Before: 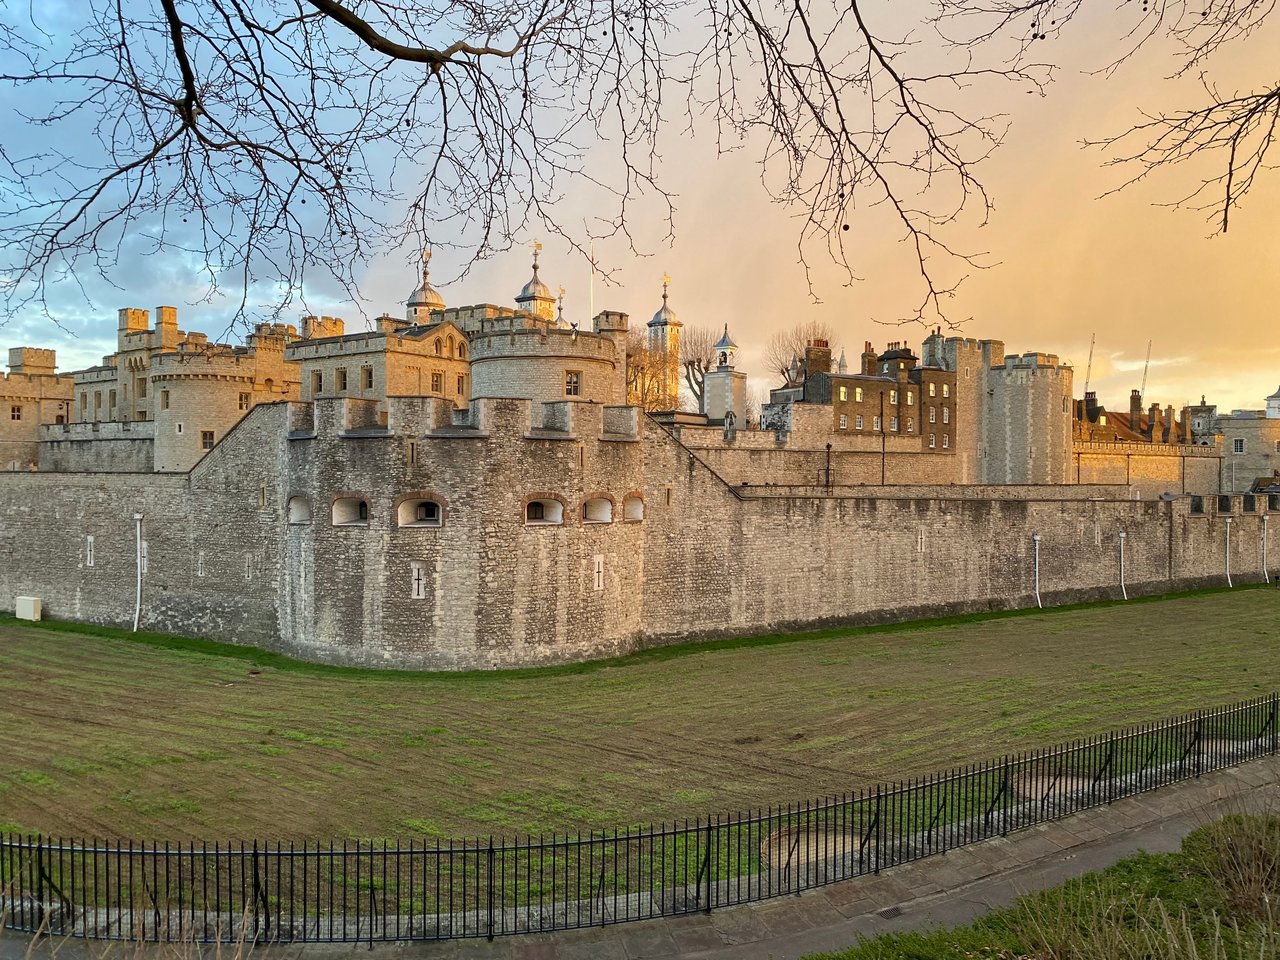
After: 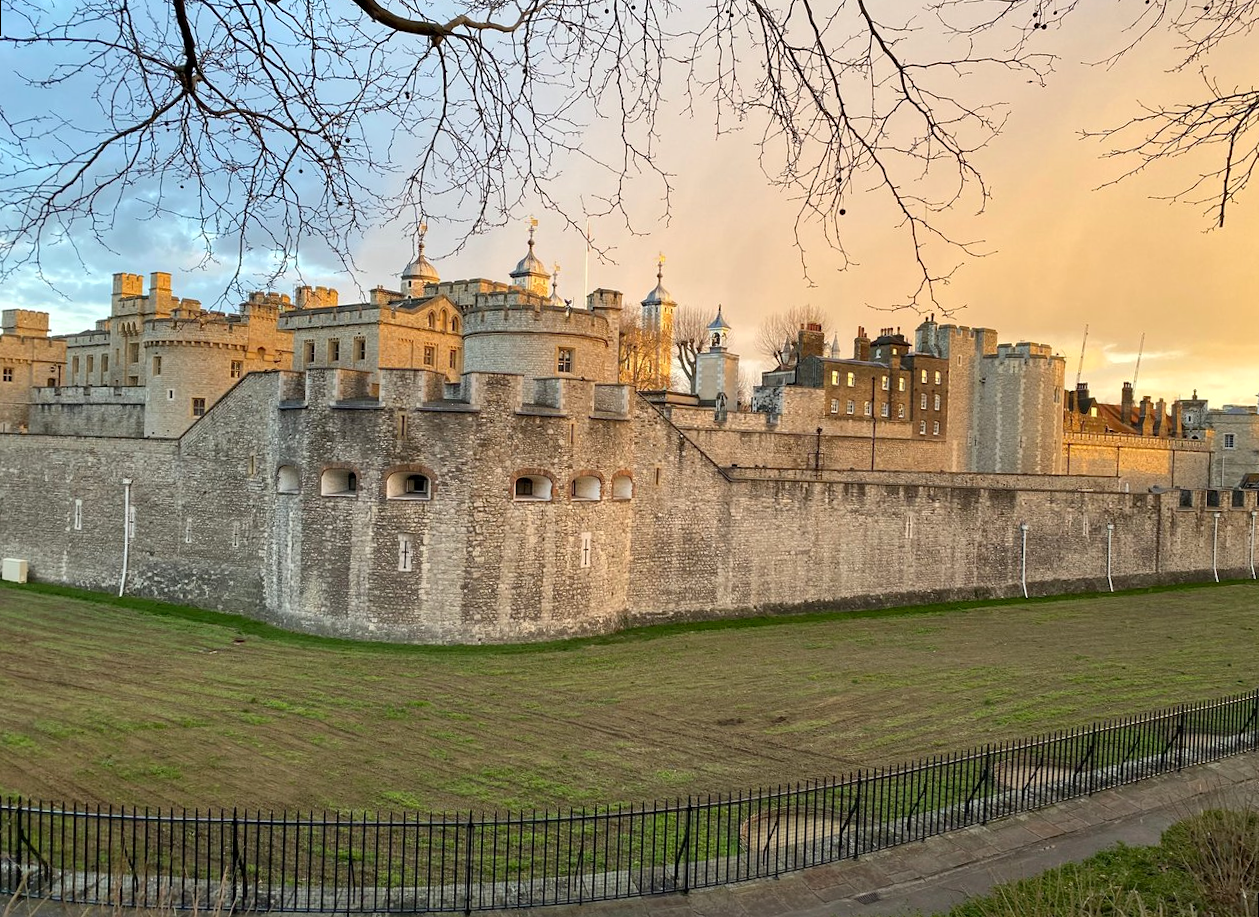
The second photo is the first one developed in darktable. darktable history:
rotate and perspective: rotation 1.57°, crop left 0.018, crop right 0.982, crop top 0.039, crop bottom 0.961
exposure: black level correction 0.001, exposure 0.14 EV, compensate highlight preservation false
